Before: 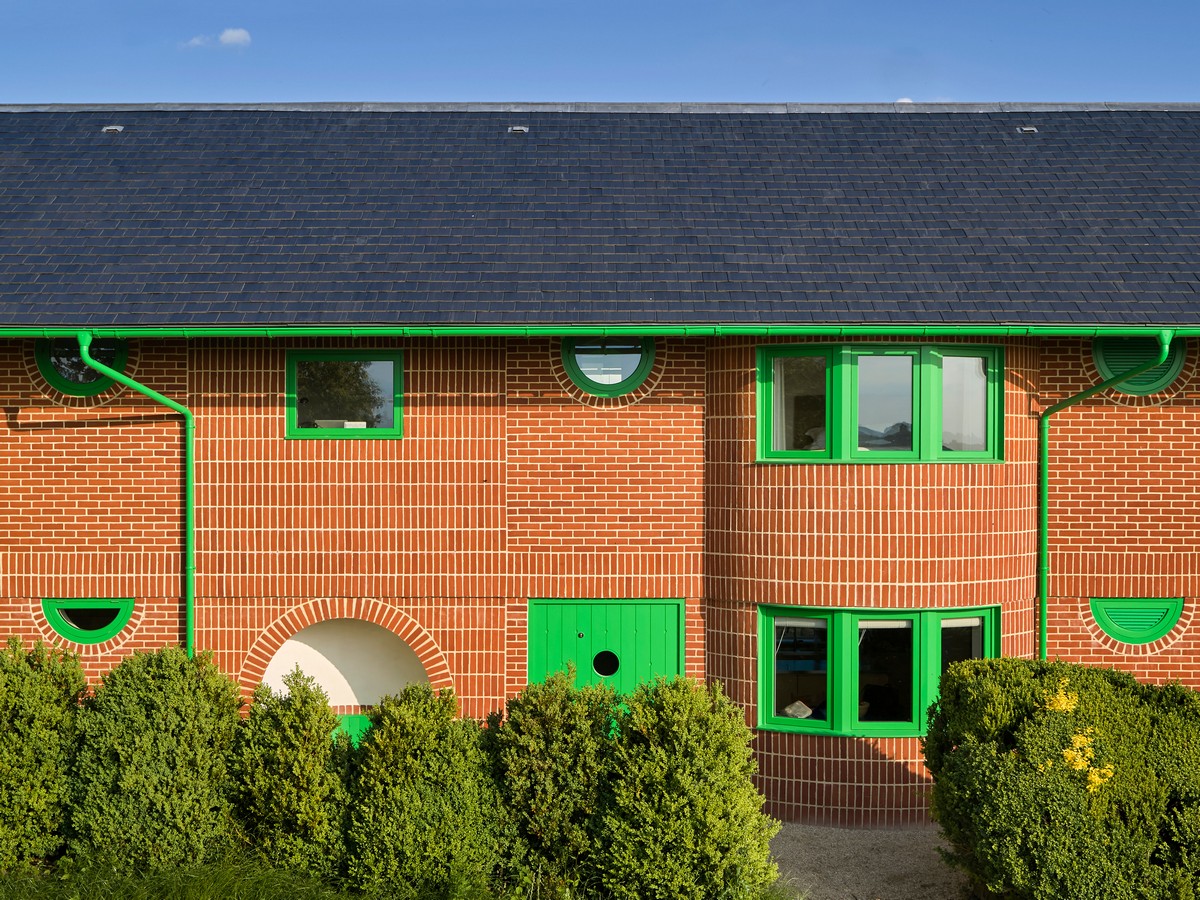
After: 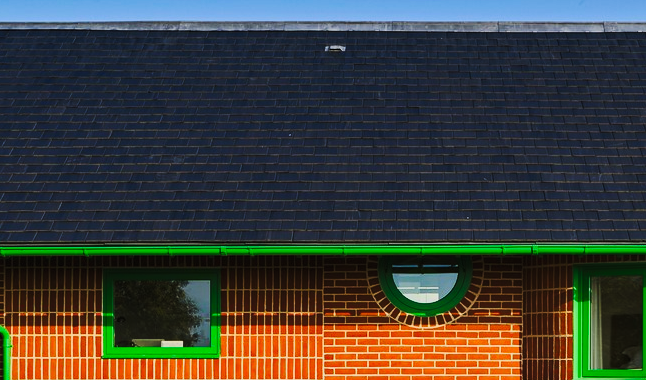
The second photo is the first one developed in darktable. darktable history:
contrast brightness saturation: contrast 0.24, brightness 0.26, saturation 0.39
crop: left 15.306%, top 9.065%, right 30.789%, bottom 48.638%
base curve: curves: ch0 [(0, 0) (0.028, 0.03) (0.121, 0.232) (0.46, 0.748) (0.859, 0.968) (1, 1)], preserve colors none
tone equalizer: -8 EV -2 EV, -7 EV -2 EV, -6 EV -2 EV, -5 EV -2 EV, -4 EV -2 EV, -3 EV -2 EV, -2 EV -2 EV, -1 EV -1.63 EV, +0 EV -2 EV
haze removal: strength 0.12, distance 0.25, compatibility mode true, adaptive false
